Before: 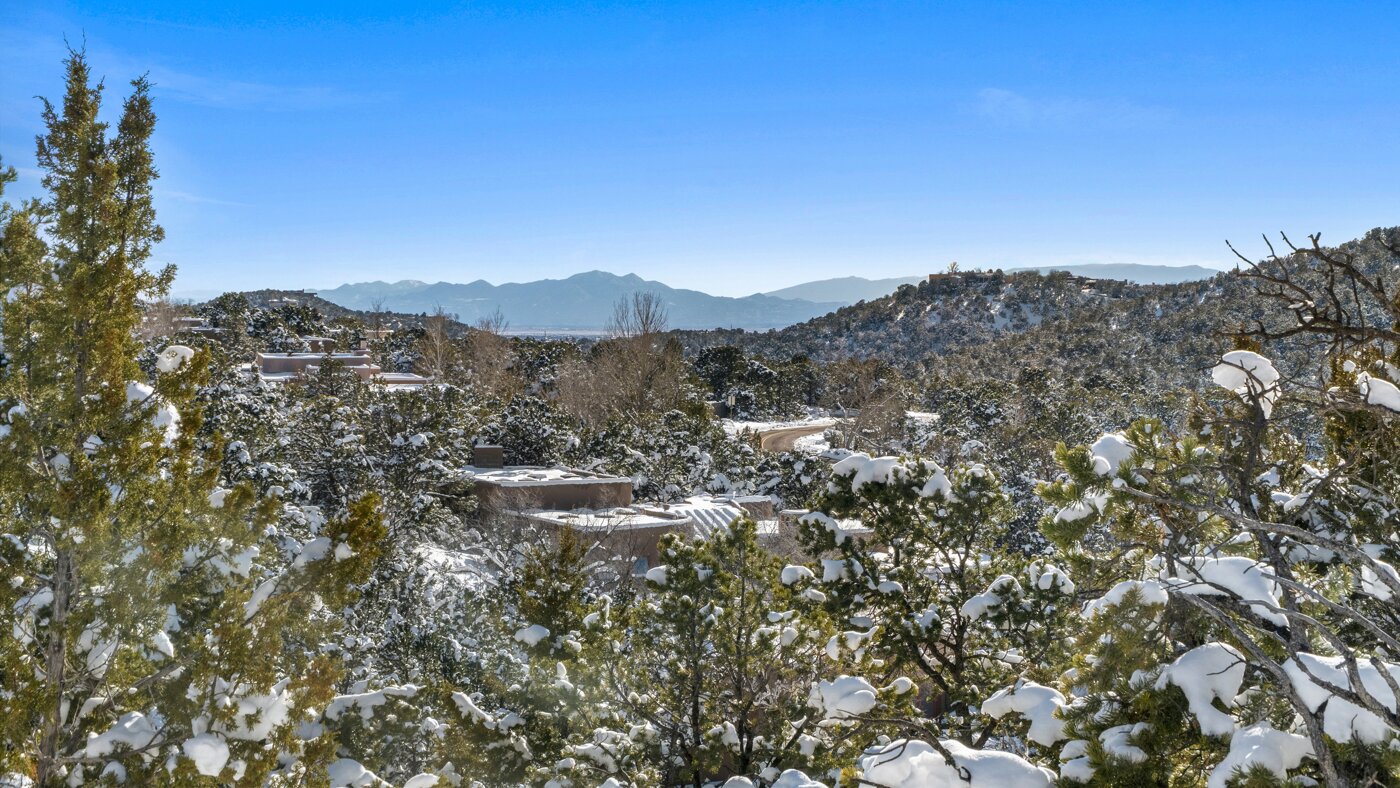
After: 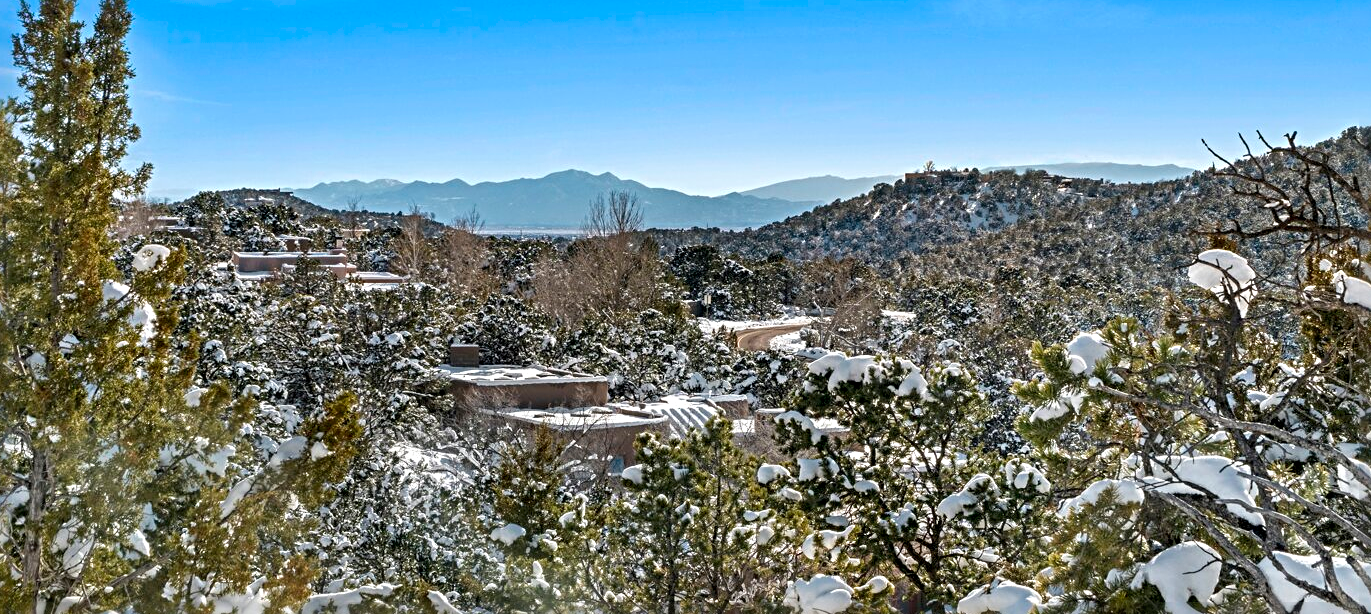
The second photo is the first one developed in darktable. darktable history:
sharpen: radius 4.883
crop and rotate: left 1.814%, top 12.818%, right 0.25%, bottom 9.225%
